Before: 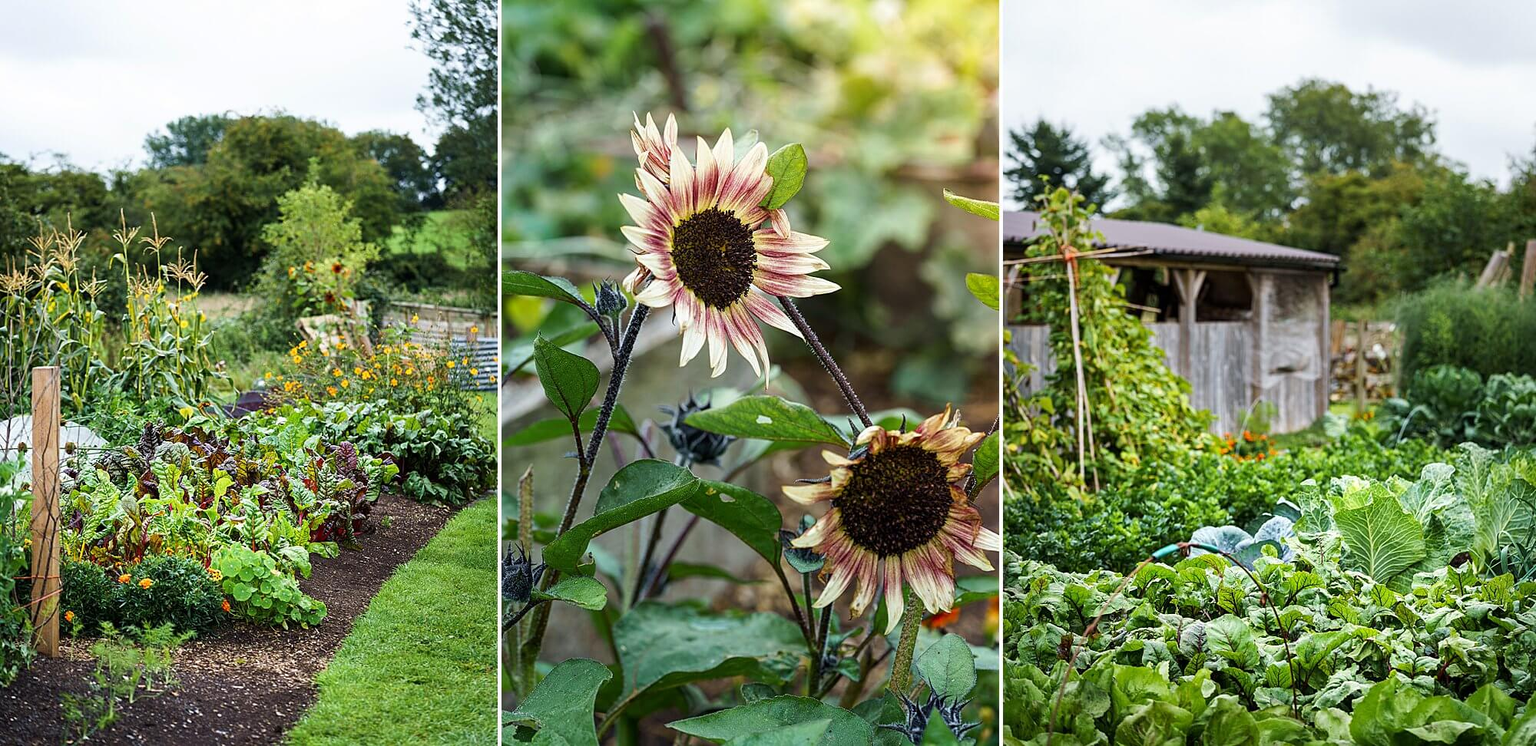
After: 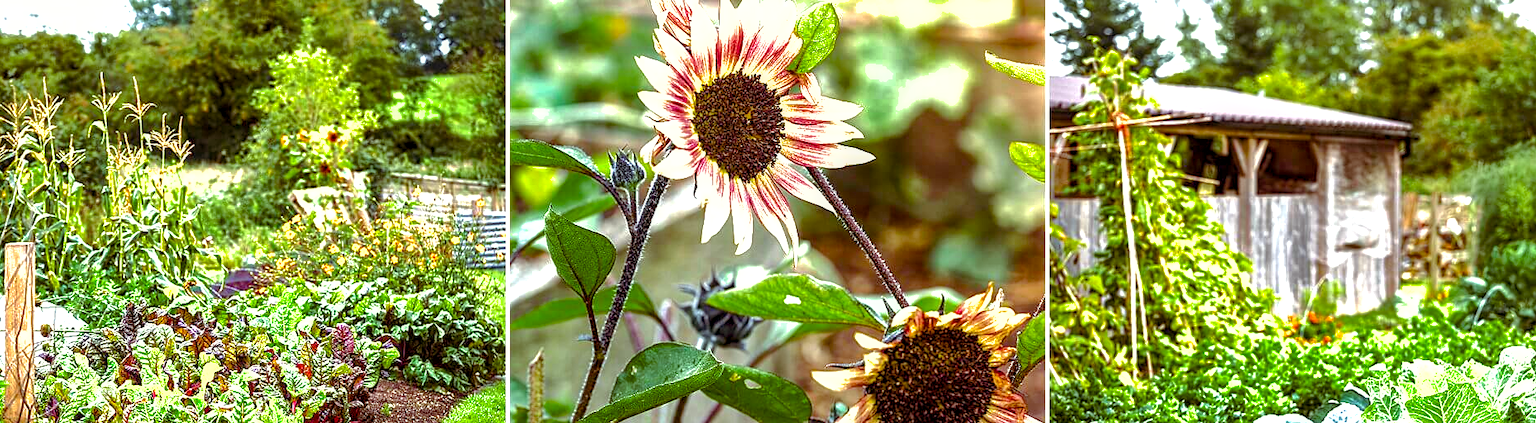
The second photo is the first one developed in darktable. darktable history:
exposure: black level correction 0, exposure 1.2 EV, compensate highlight preservation false
local contrast: highlights 41%, shadows 64%, detail 136%, midtone range 0.514
color correction: highlights a* -0.978, highlights b* 4.59, shadows a* 3.55
color balance rgb: shadows lift › chroma 9.827%, shadows lift › hue 43.37°, perceptual saturation grading › global saturation 34.702%, perceptual saturation grading › highlights -29.95%, perceptual saturation grading › shadows 36.081%
shadows and highlights: shadows 39.33, highlights -59.81
crop: left 1.84%, top 18.935%, right 5.194%, bottom 28.378%
